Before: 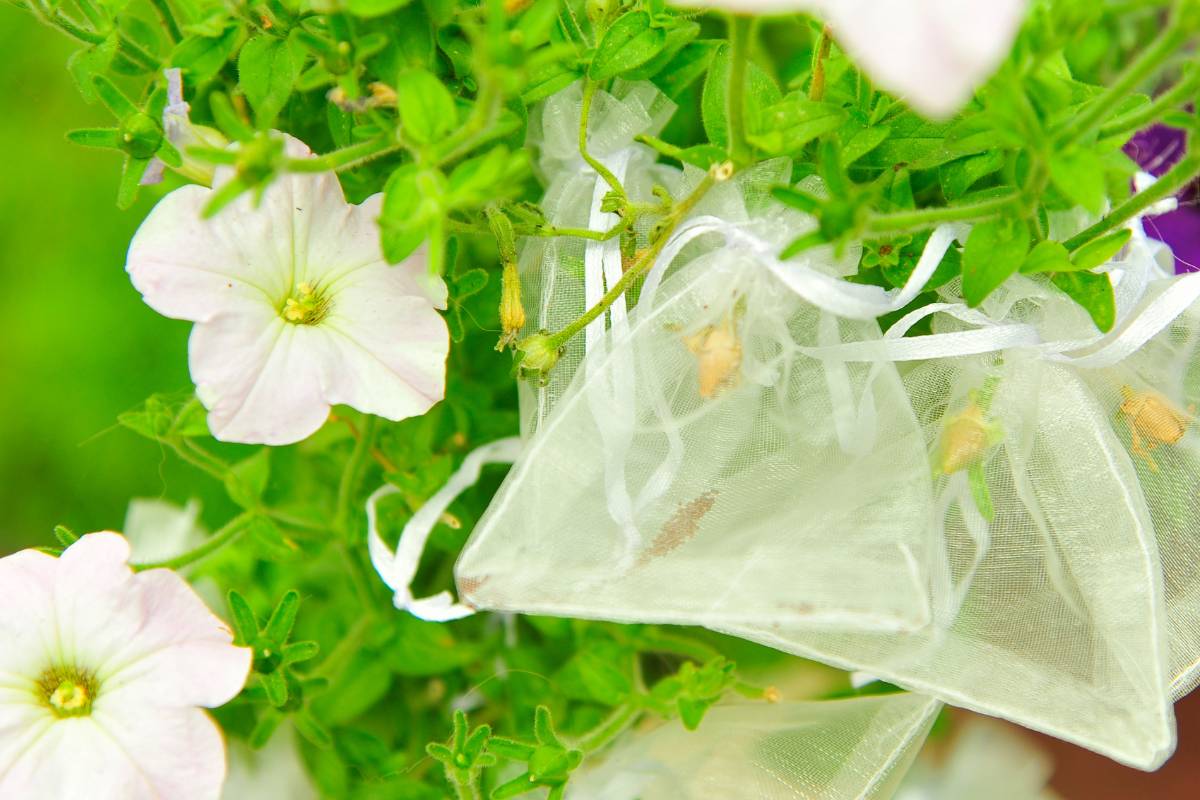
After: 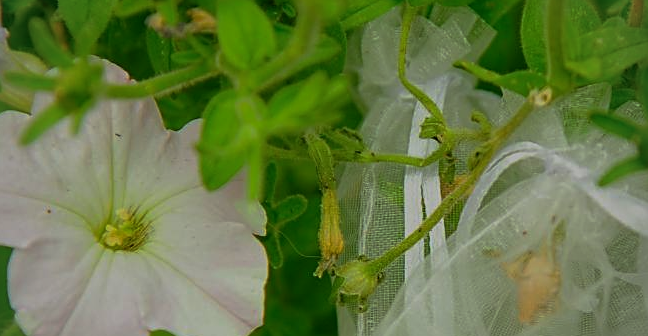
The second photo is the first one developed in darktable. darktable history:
sharpen: amount 0.49
local contrast: mode bilateral grid, contrast 100, coarseness 100, detail 108%, midtone range 0.2
crop: left 15.125%, top 9.298%, right 30.835%, bottom 48.578%
exposure: exposure -1.421 EV, compensate highlight preservation false
vignetting: fall-off radius 92.99%
base curve: curves: ch0 [(0, 0) (0.257, 0.25) (0.482, 0.586) (0.757, 0.871) (1, 1)], preserve colors none
